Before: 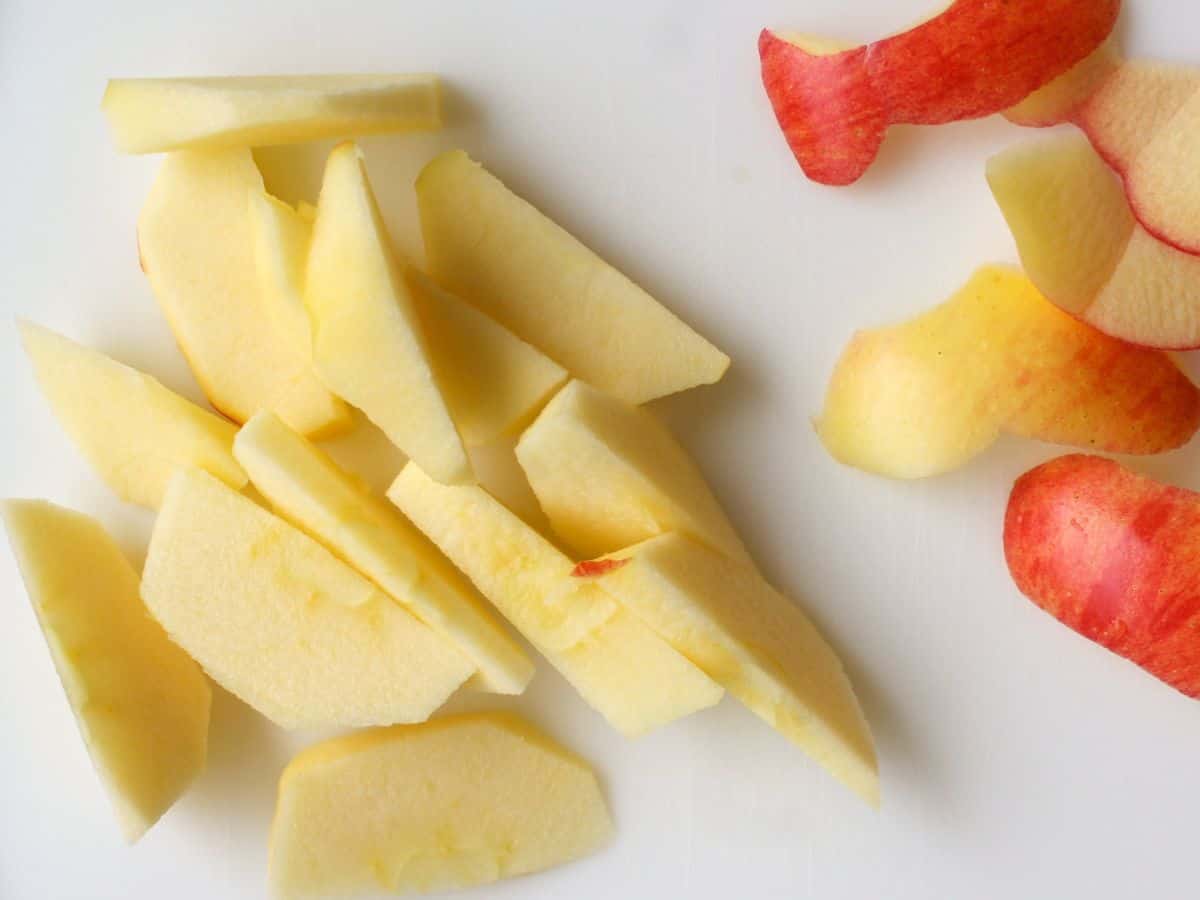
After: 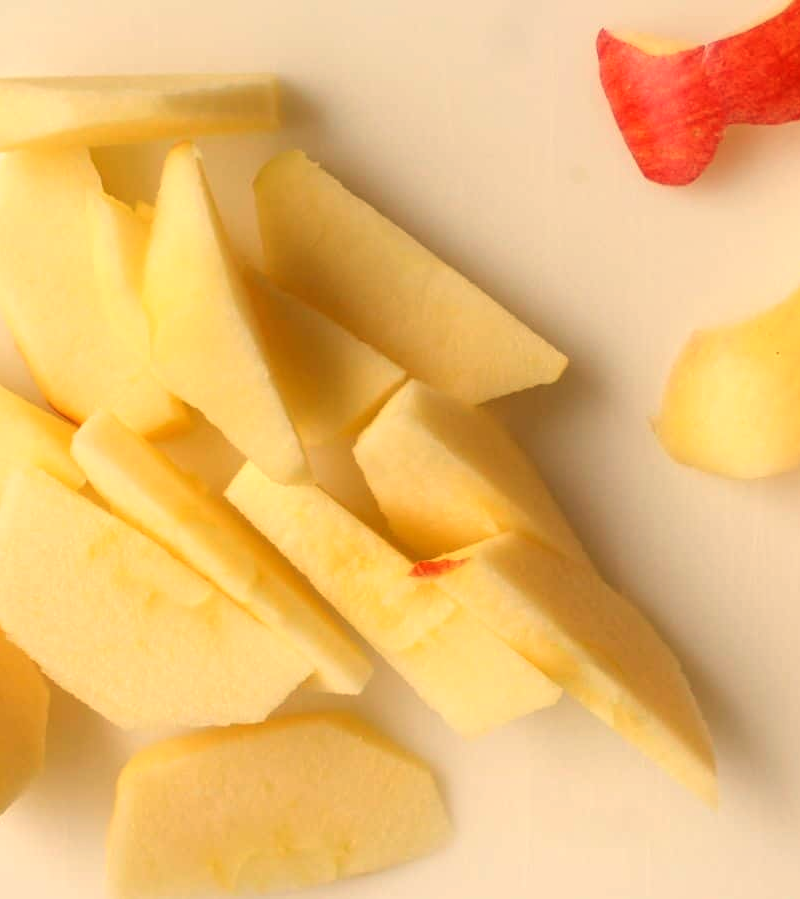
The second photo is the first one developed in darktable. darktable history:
crop and rotate: left 13.537%, right 19.796%
tone equalizer: on, module defaults
white balance: red 1.138, green 0.996, blue 0.812
